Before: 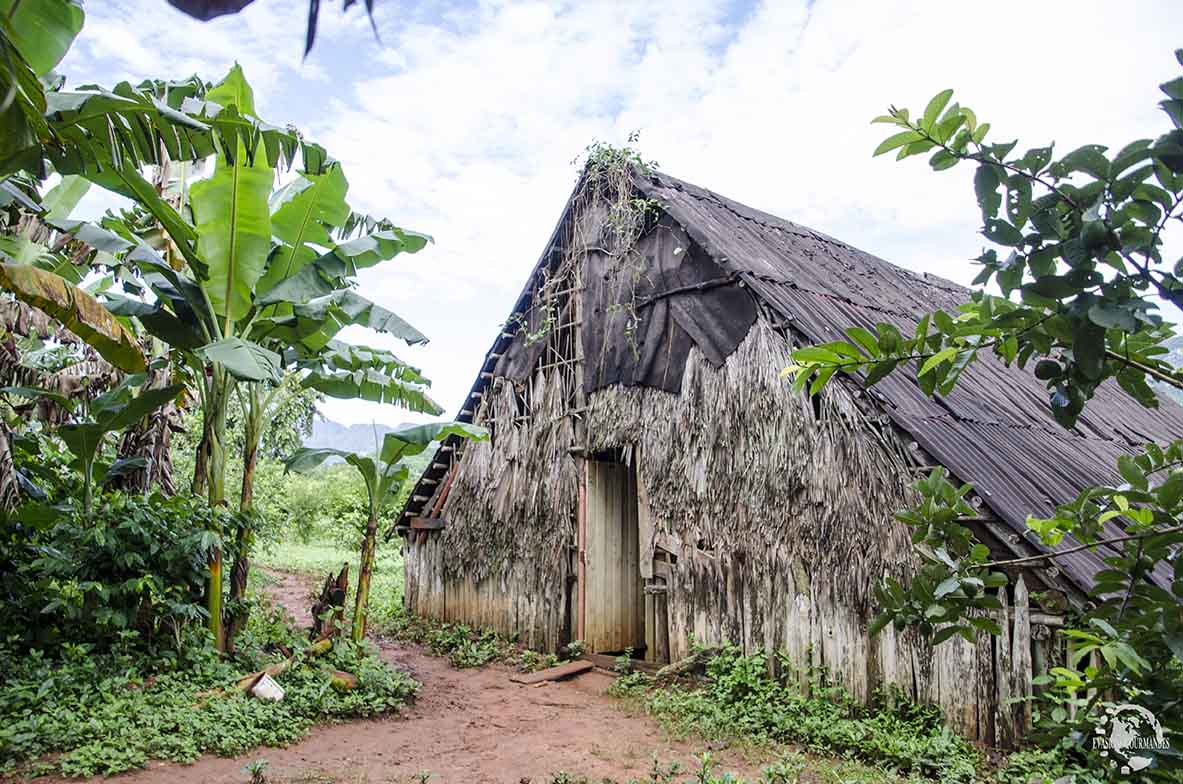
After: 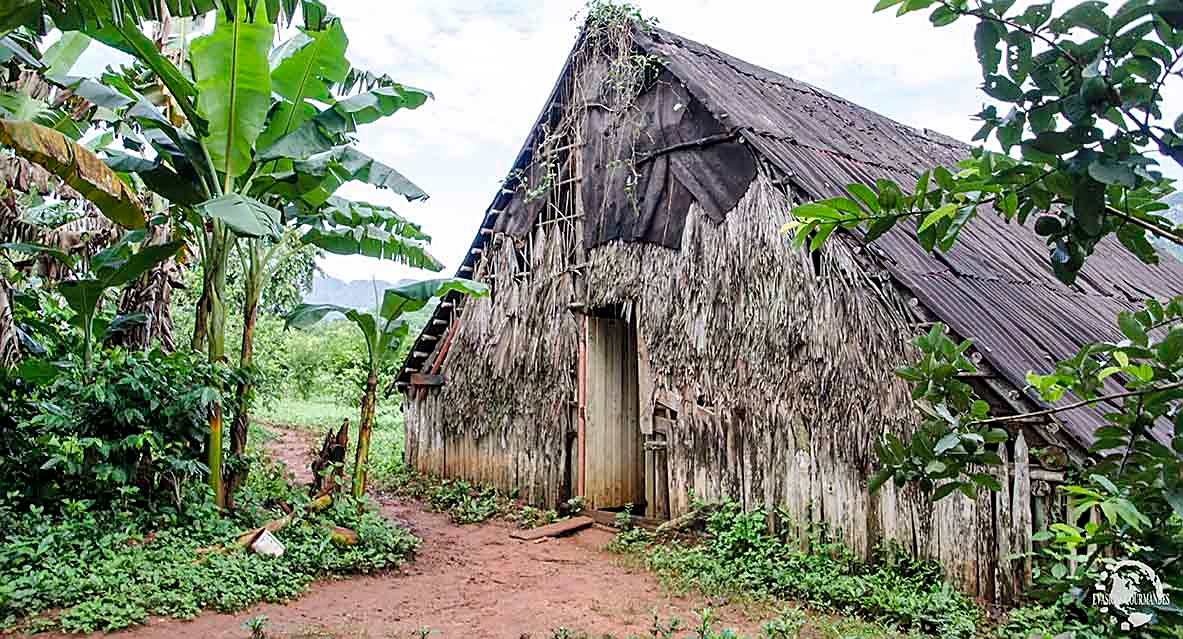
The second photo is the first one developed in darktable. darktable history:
sharpen: on, module defaults
crop and rotate: top 18.43%
shadows and highlights: shadows 75.38, highlights -24.73, soften with gaussian
